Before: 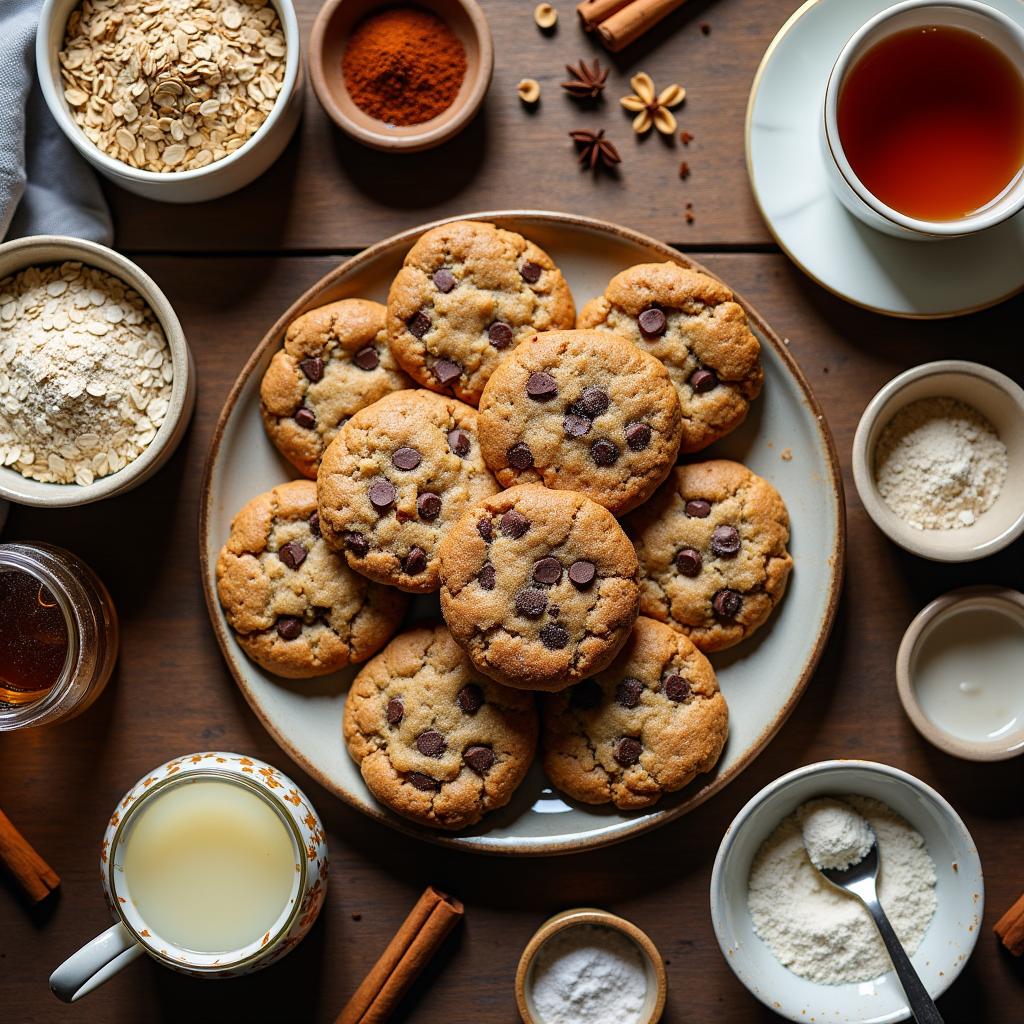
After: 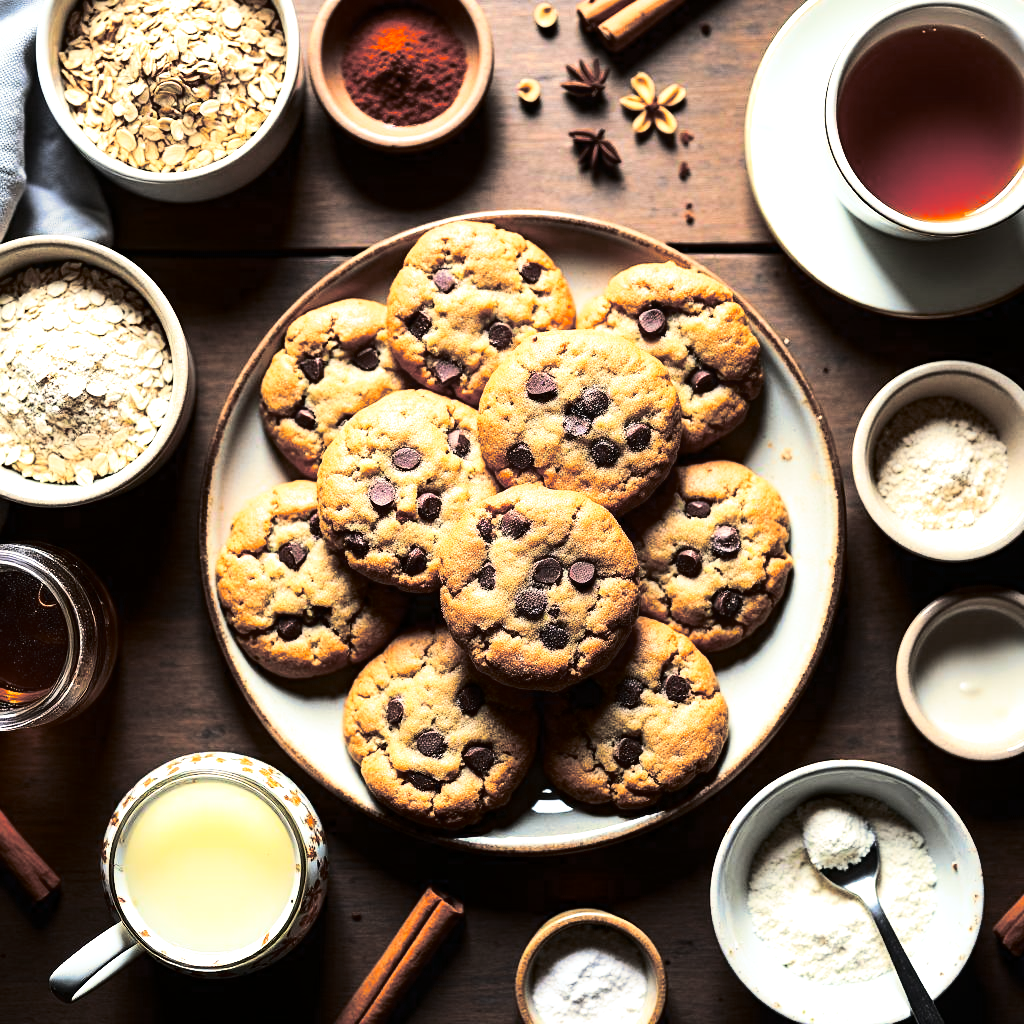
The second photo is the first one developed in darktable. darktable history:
exposure: black level correction 0, exposure 0.953 EV, compensate exposure bias true, compensate highlight preservation false
contrast brightness saturation: contrast 0.32, brightness -0.08, saturation 0.17
contrast equalizer: octaves 7, y [[0.6 ×6], [0.55 ×6], [0 ×6], [0 ×6], [0 ×6]], mix -0.3
split-toning: shadows › hue 43.2°, shadows › saturation 0, highlights › hue 50.4°, highlights › saturation 1
